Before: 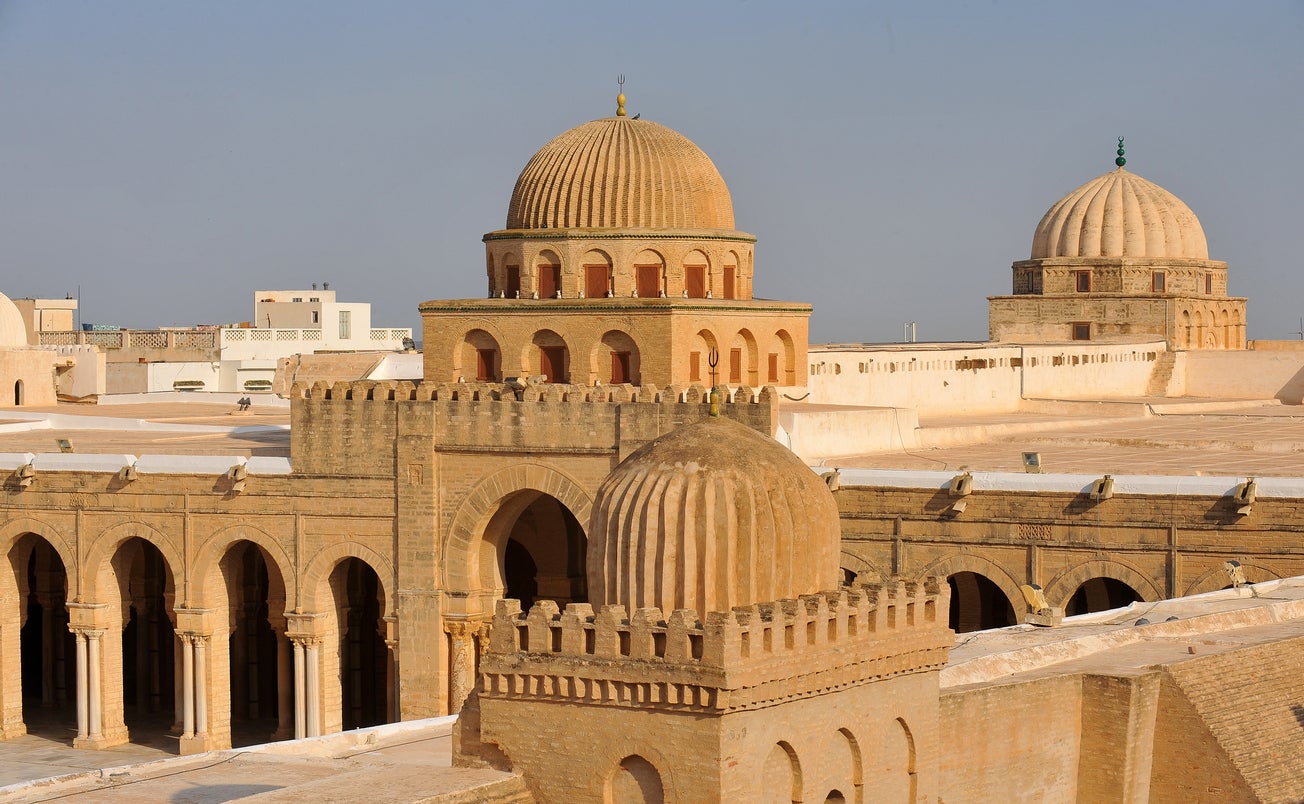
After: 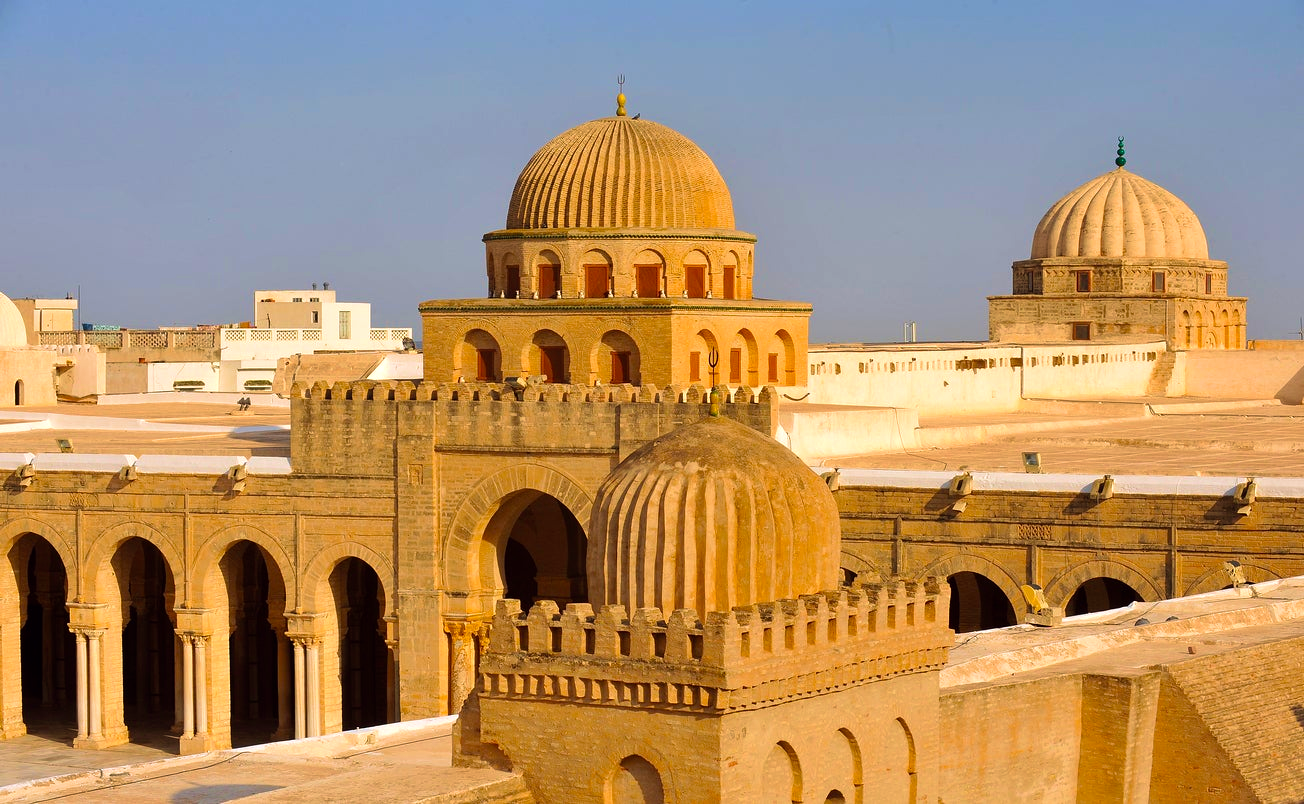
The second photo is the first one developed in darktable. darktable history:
color balance: lift [1, 1.001, 0.999, 1.001], gamma [1, 1.004, 1.007, 0.993], gain [1, 0.991, 0.987, 1.013], contrast 10%, output saturation 120%
velvia: strength 45%
